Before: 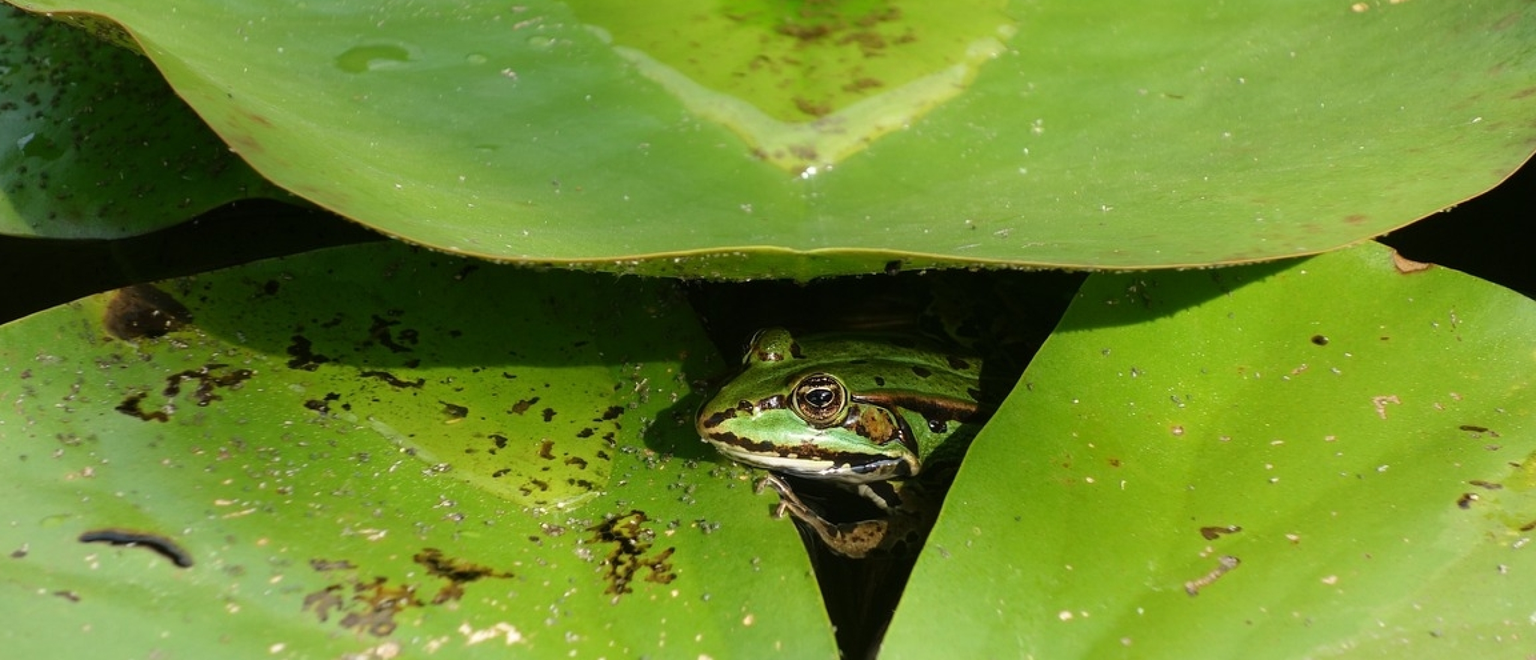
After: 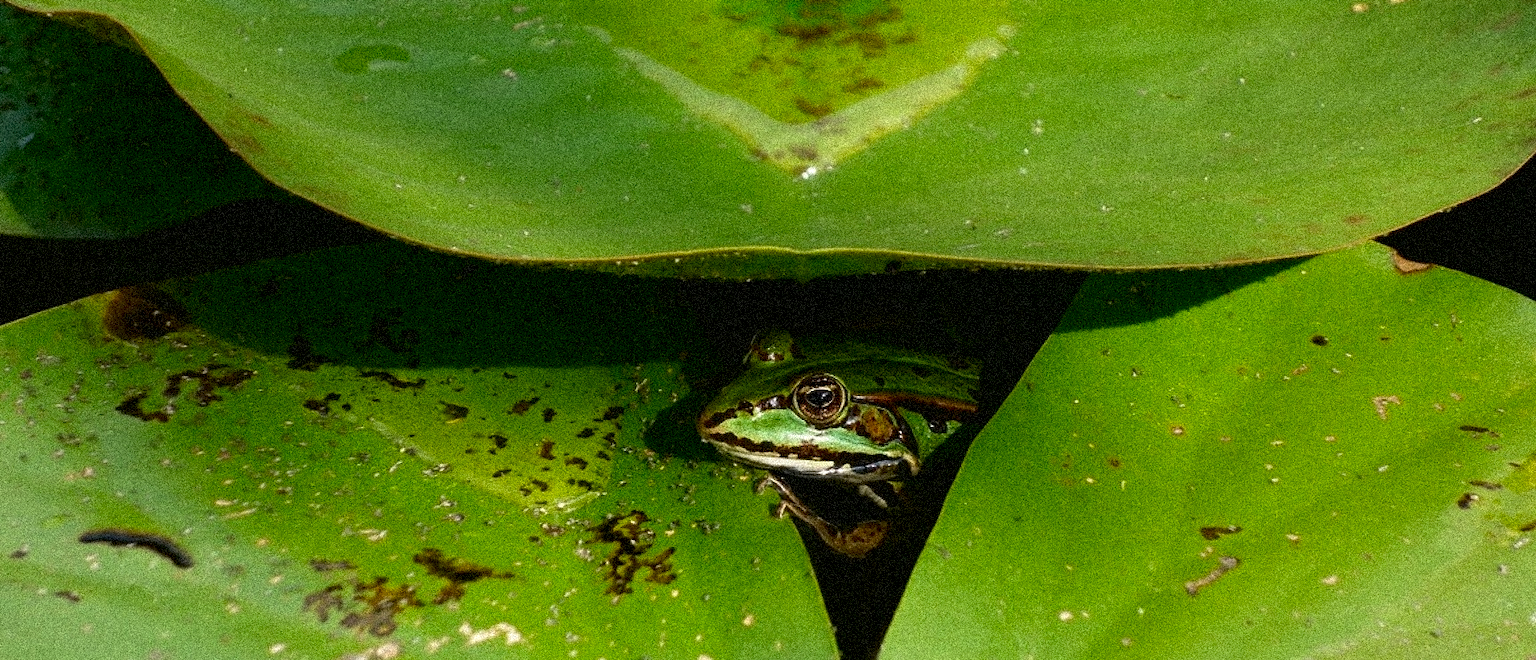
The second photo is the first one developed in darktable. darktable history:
contrast brightness saturation: contrast 0.1, brightness -0.26, saturation 0.14
grain: coarseness 3.75 ISO, strength 100%, mid-tones bias 0%
